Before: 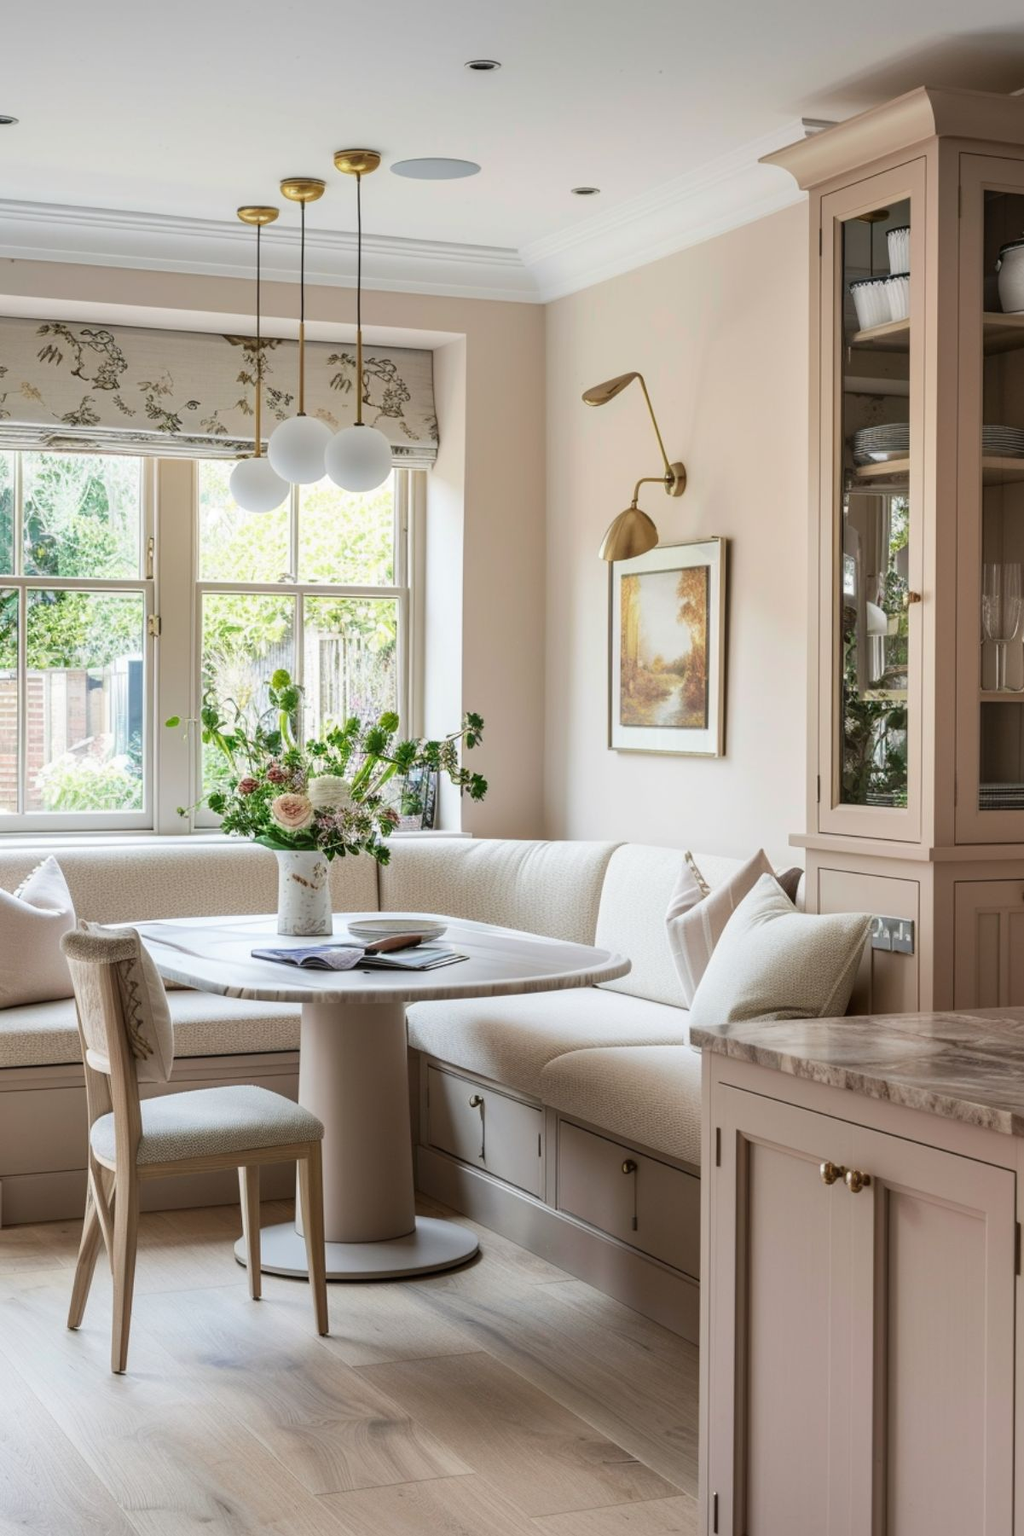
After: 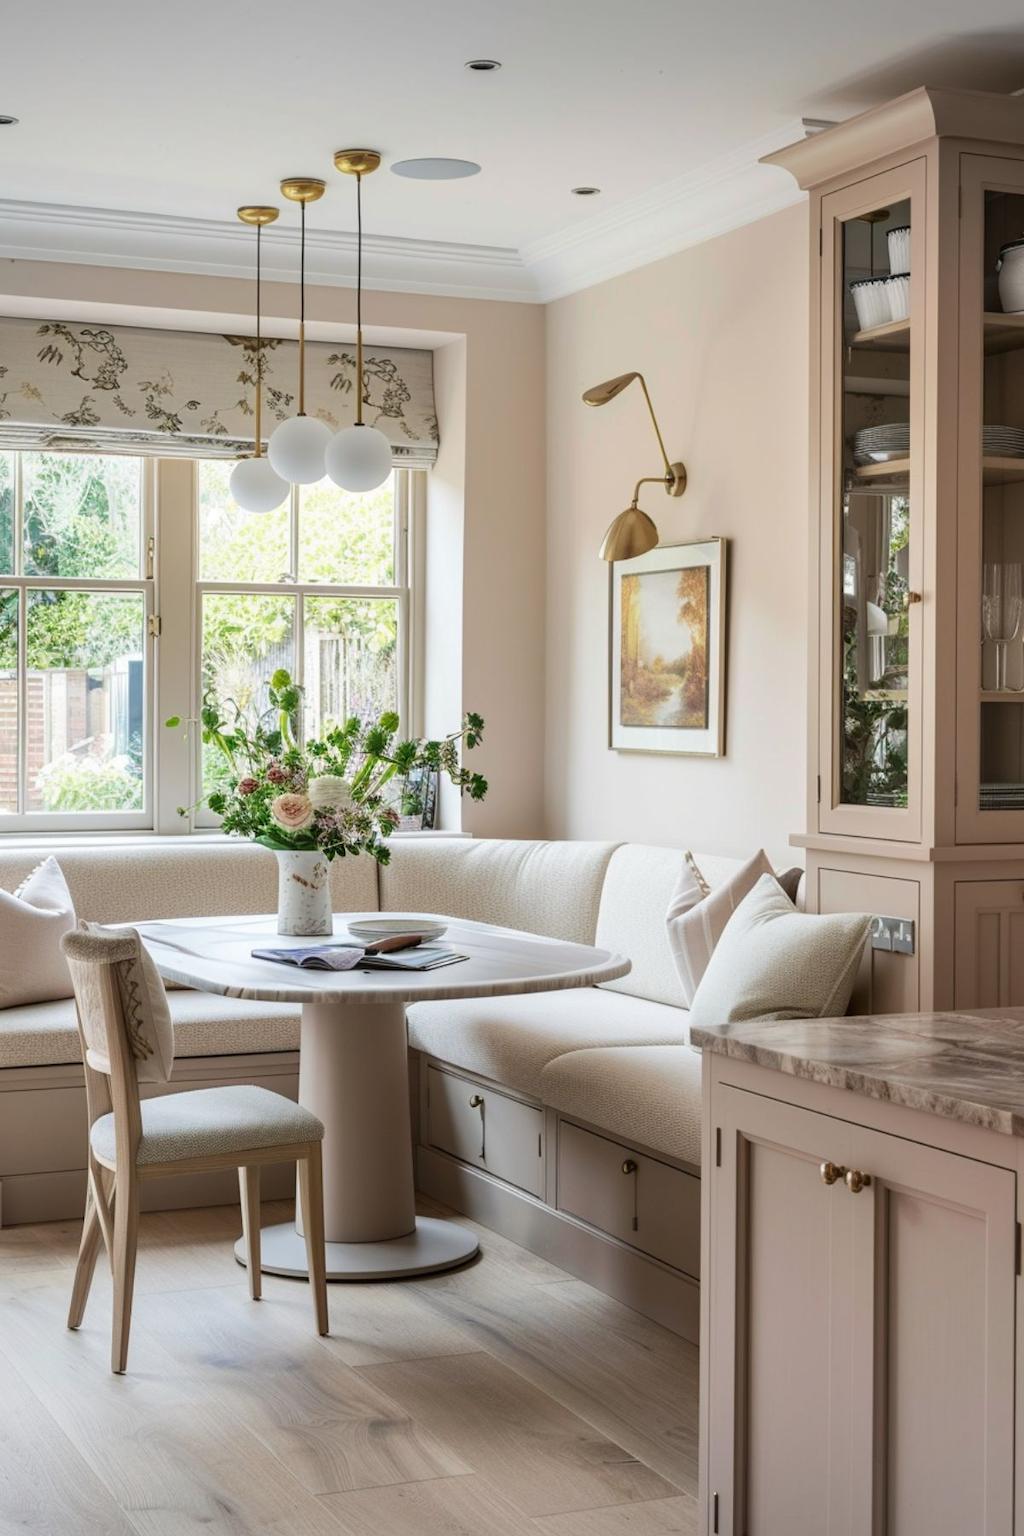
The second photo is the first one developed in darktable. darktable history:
tone equalizer: edges refinement/feathering 500, mask exposure compensation -1.57 EV, preserve details no
vignetting: brightness -0.178, saturation -0.3, unbound false
